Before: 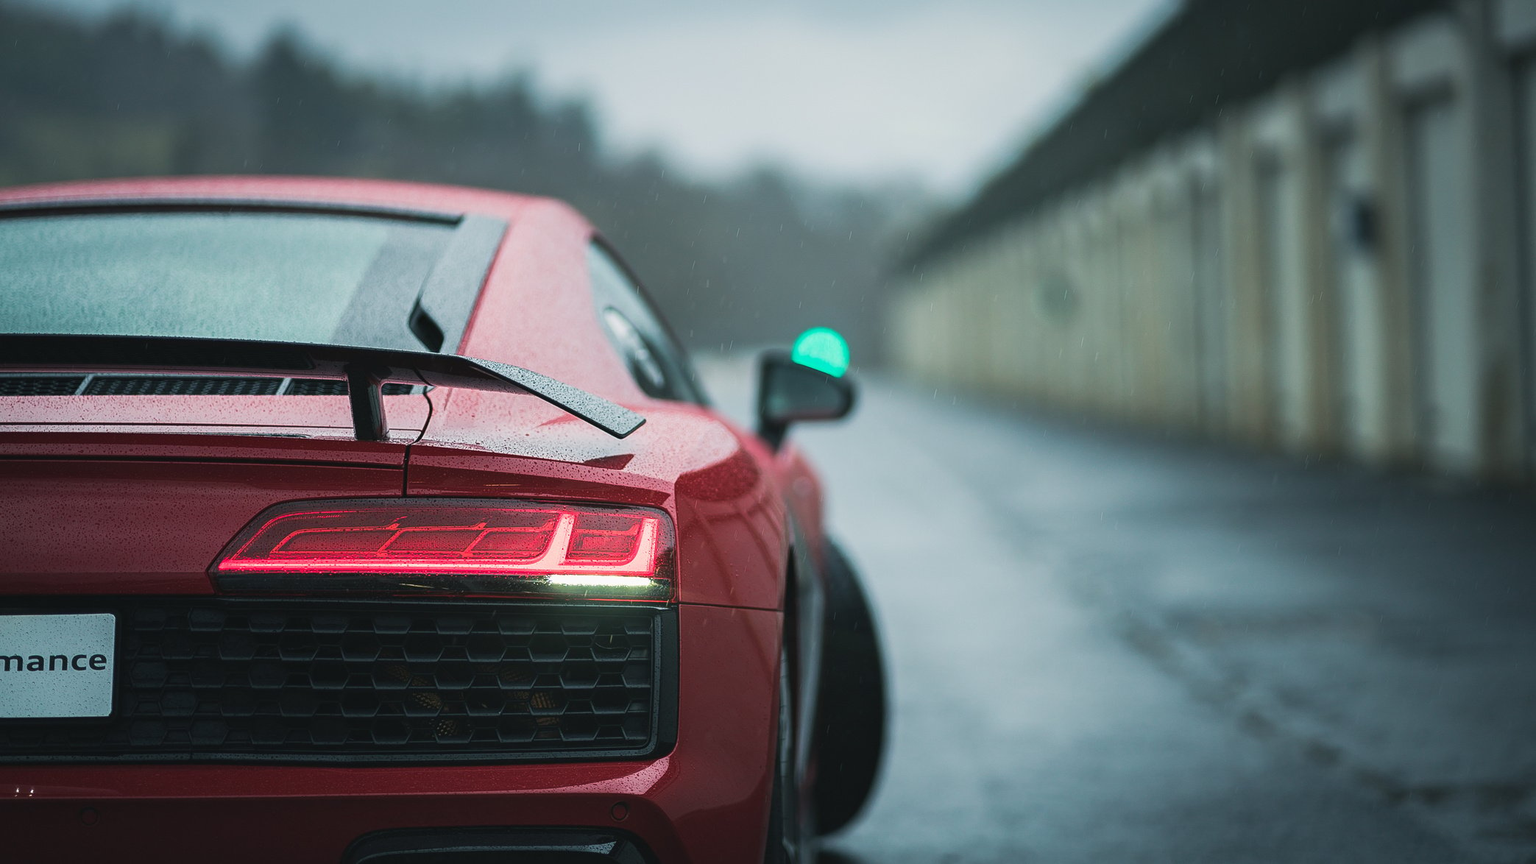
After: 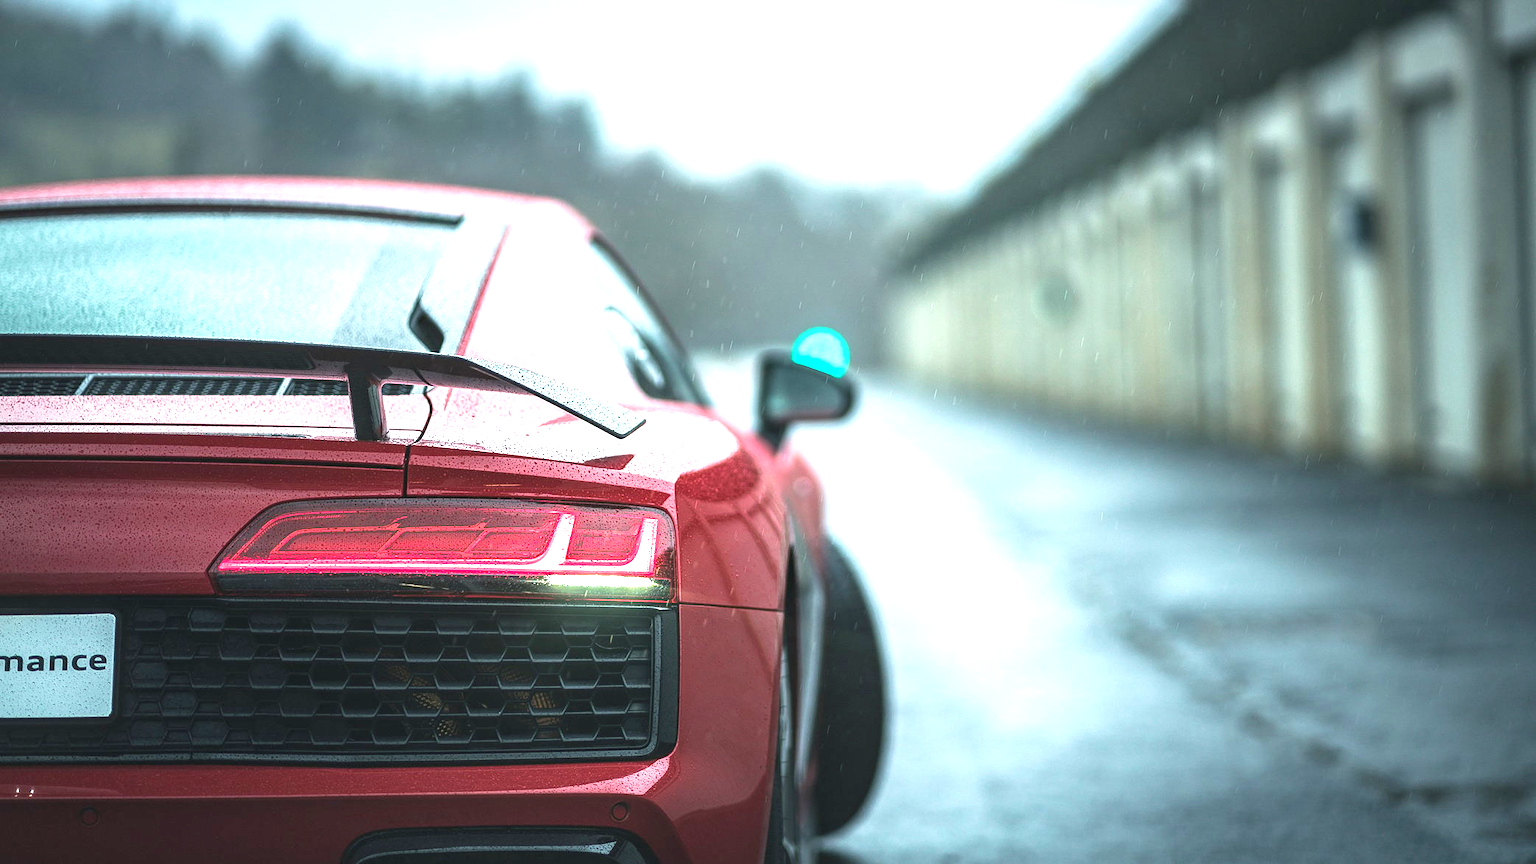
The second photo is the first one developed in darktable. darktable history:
exposure: black level correction 0.001, exposure 1.321 EV, compensate highlight preservation false
local contrast: on, module defaults
